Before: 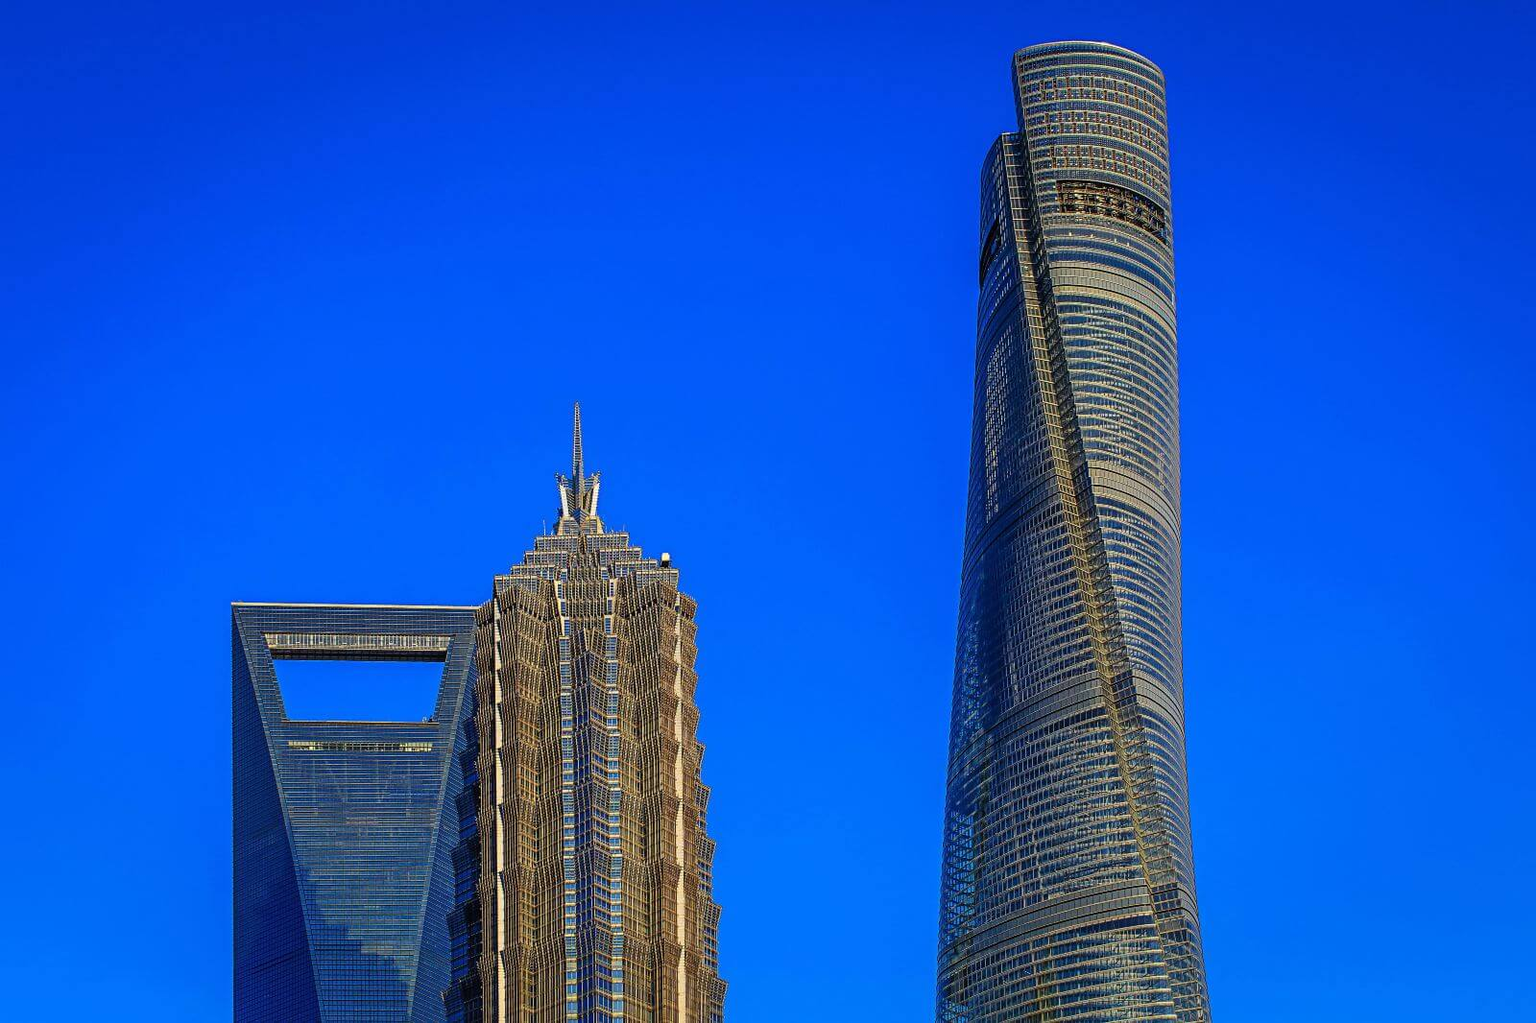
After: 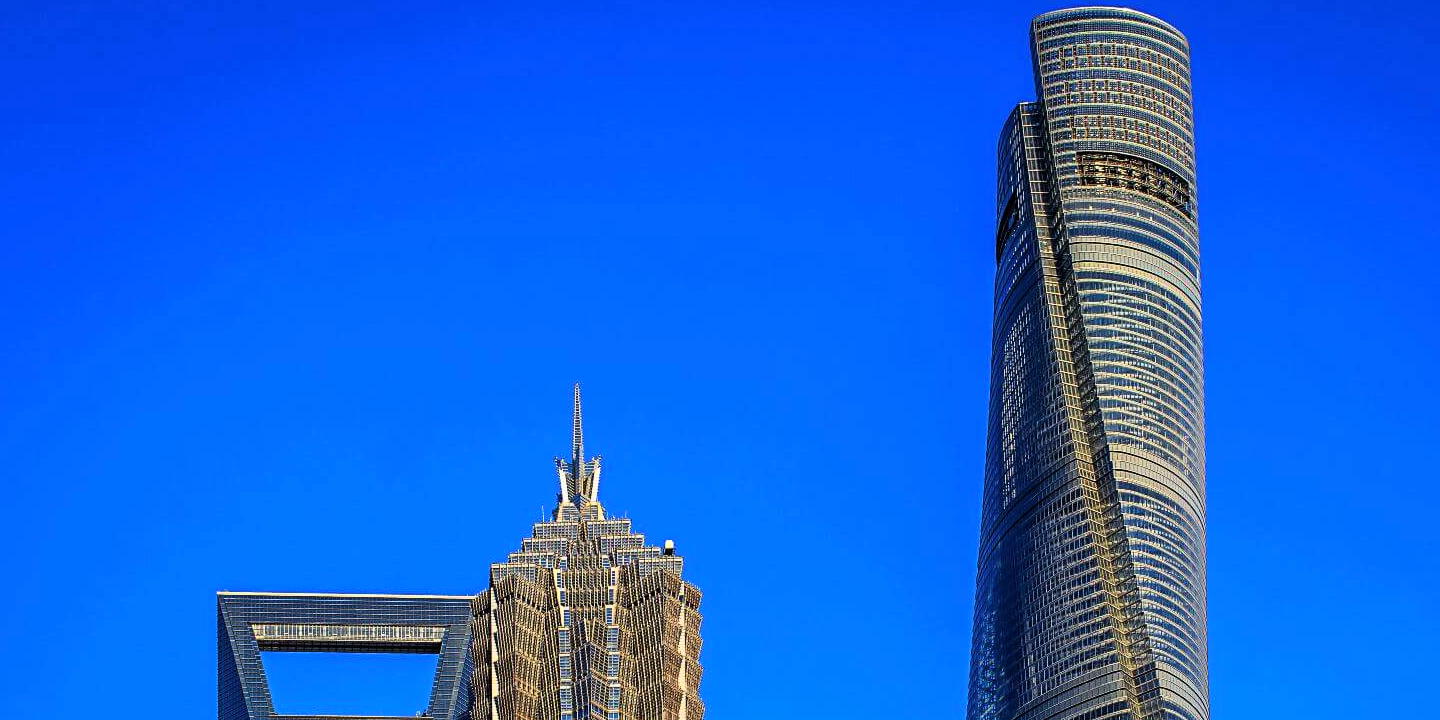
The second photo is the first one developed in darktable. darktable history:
base curve: curves: ch0 [(0, 0) (0.005, 0.002) (0.193, 0.295) (0.399, 0.664) (0.75, 0.928) (1, 1)]
crop: left 1.509%, top 3.452%, right 7.696%, bottom 28.452%
